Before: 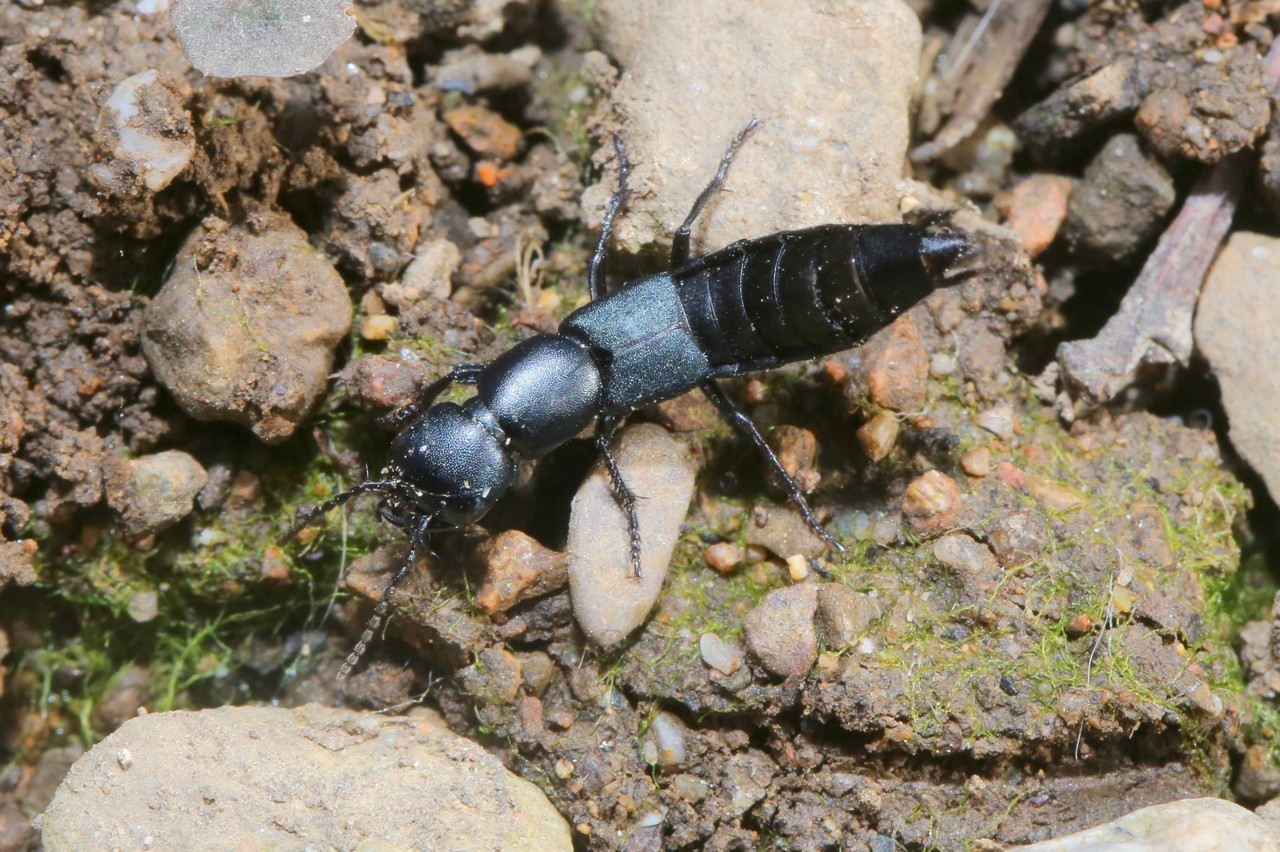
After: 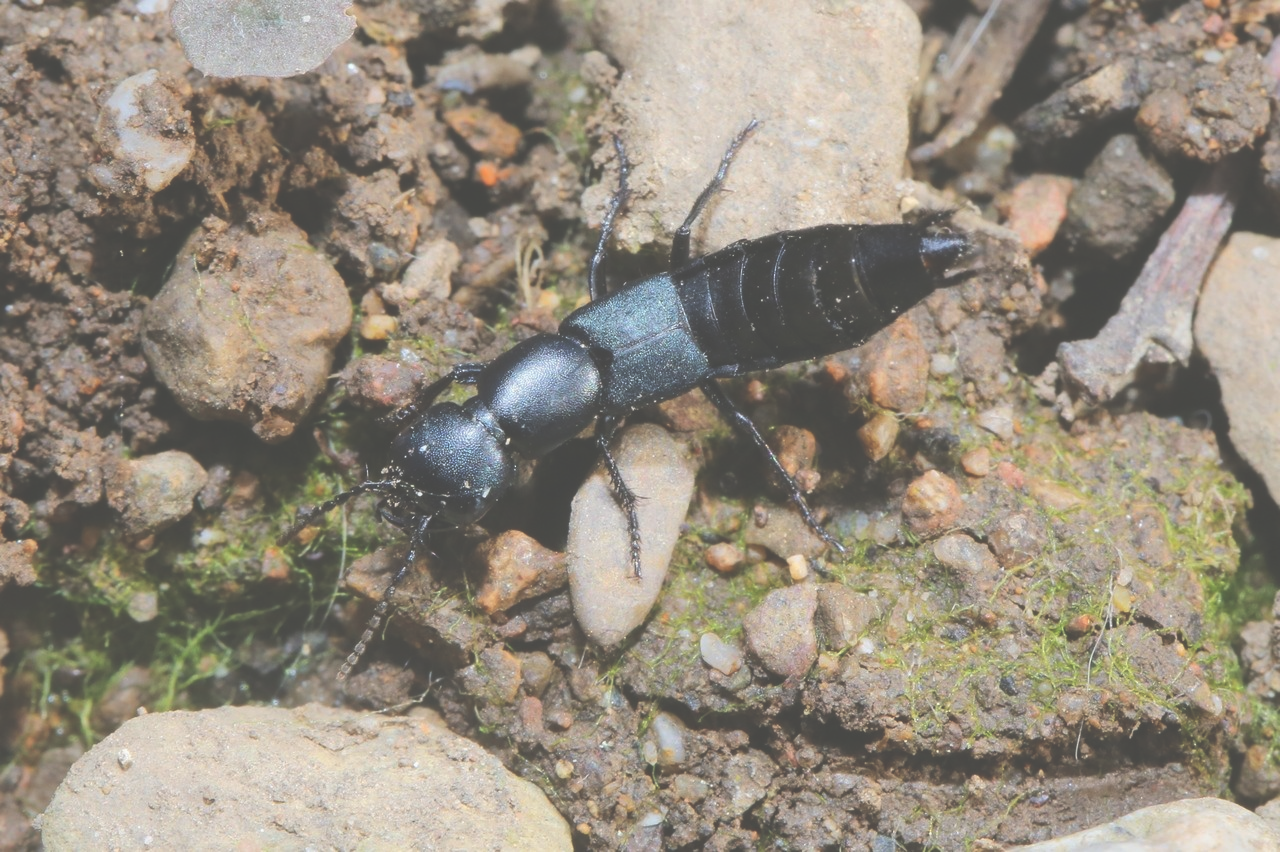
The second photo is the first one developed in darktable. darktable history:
exposure: black level correction -0.064, exposure -0.05 EV, compensate exposure bias true, compensate highlight preservation false
